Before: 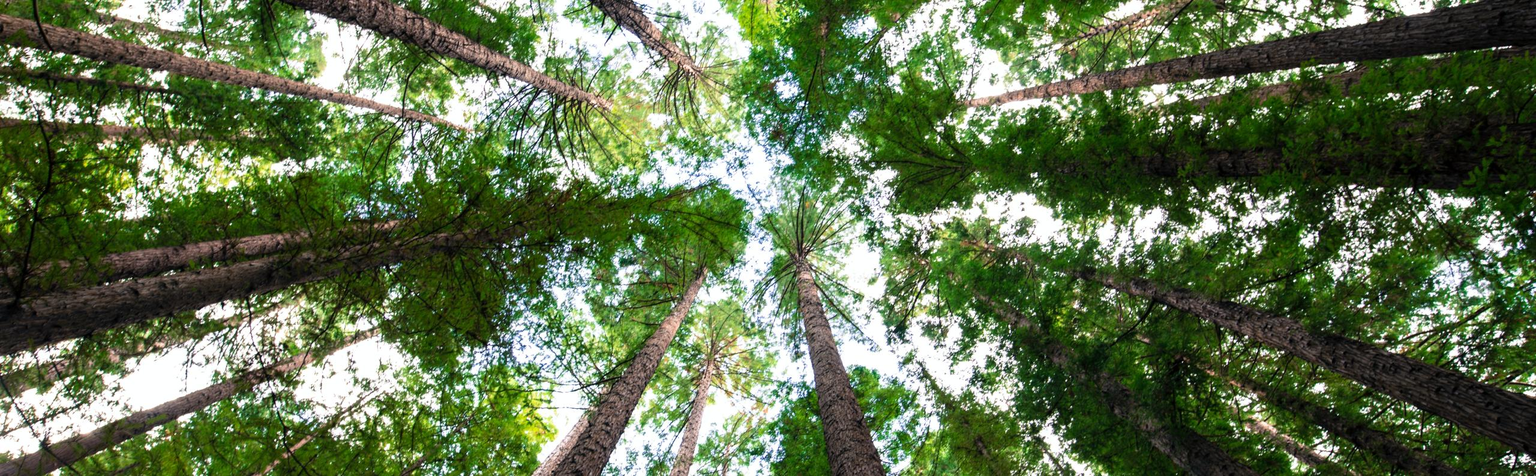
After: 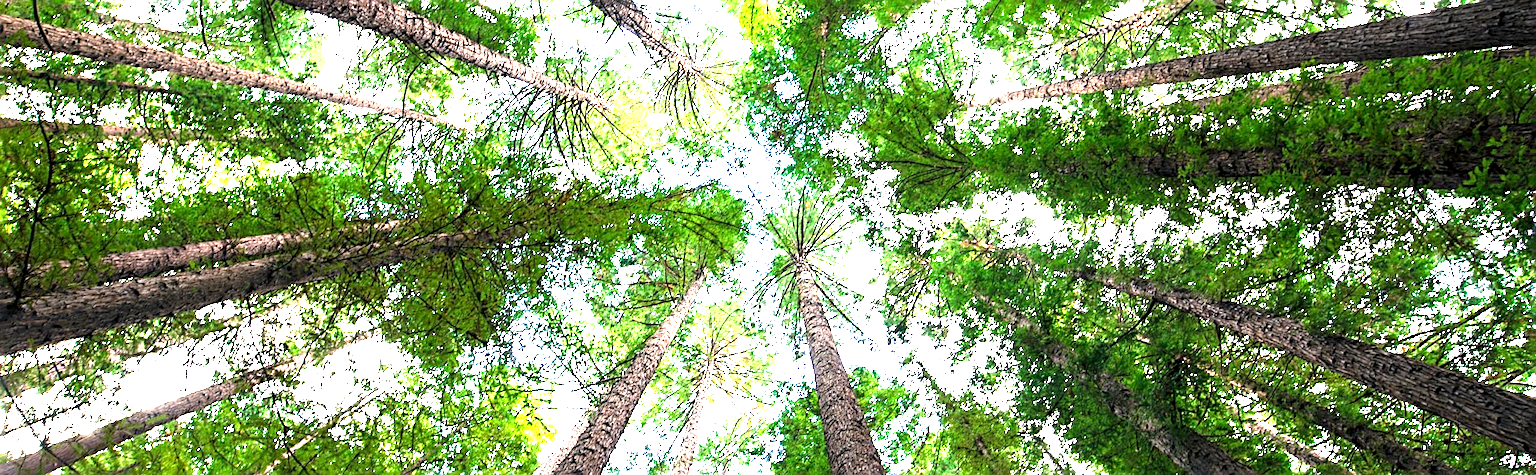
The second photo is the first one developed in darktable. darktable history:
sharpen: radius 2.817, amount 0.715
exposure: black level correction 0.001, exposure 1.735 EV, compensate highlight preservation false
